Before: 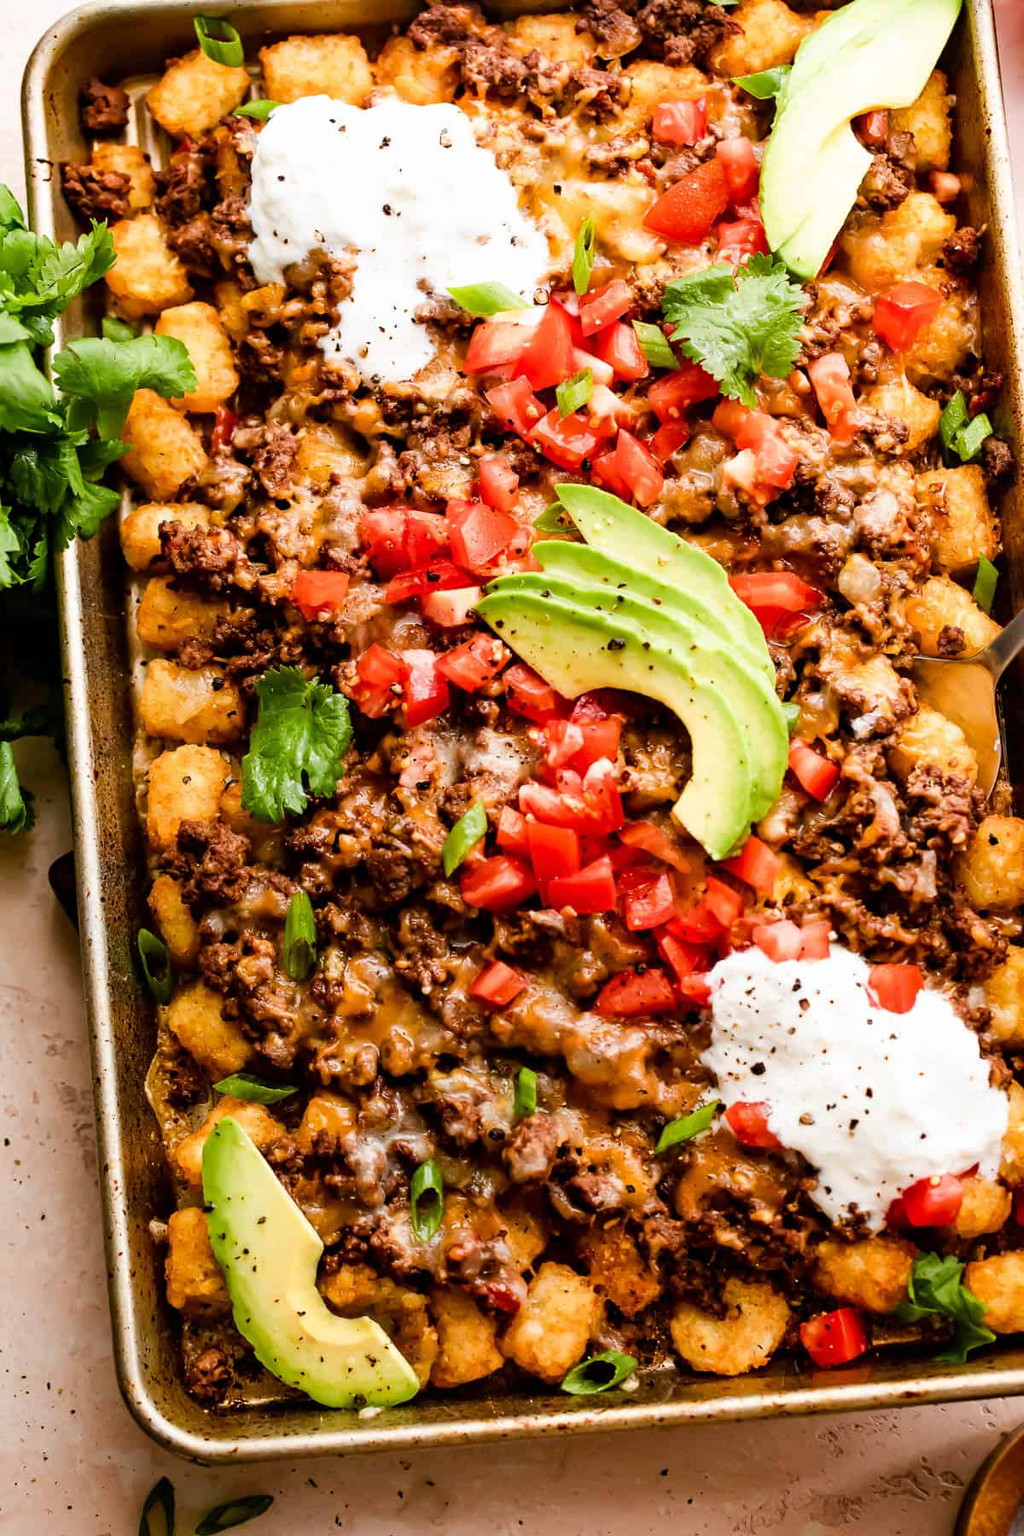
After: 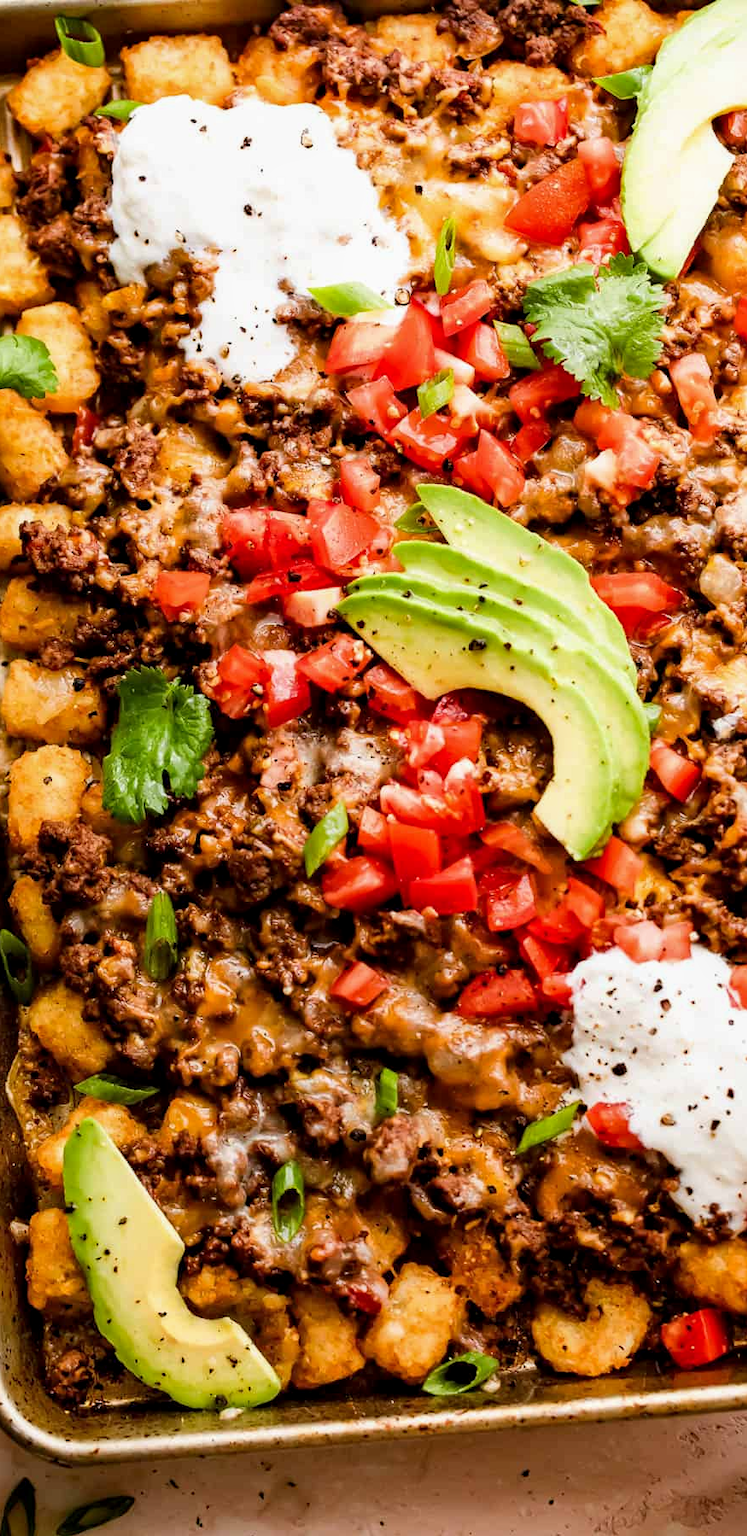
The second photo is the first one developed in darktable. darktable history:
crop: left 13.597%, right 13.388%
local contrast: highlights 63%, shadows 104%, detail 107%, midtone range 0.525
